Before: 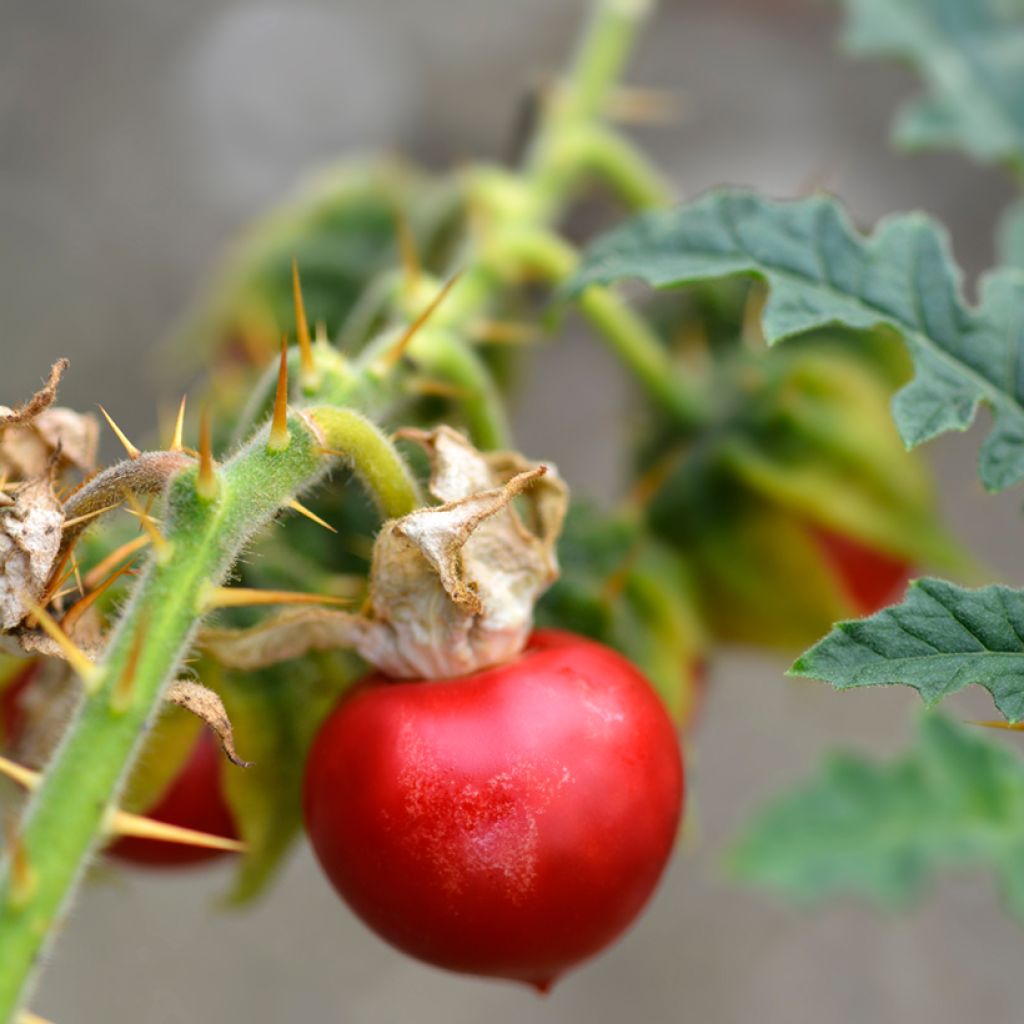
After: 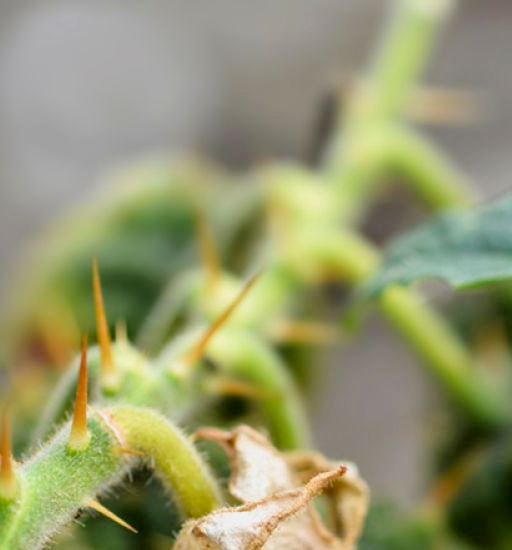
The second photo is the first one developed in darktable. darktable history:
local contrast: on, module defaults
exposure: exposure 0.297 EV, compensate highlight preservation false
tone equalizer: on, module defaults
filmic rgb: black relative exposure -7.9 EV, white relative exposure 4.12 EV, hardness 4.02, latitude 51.6%, contrast 1.01, shadows ↔ highlights balance 5.5%, add noise in highlights 0.001, color science v3 (2019), use custom middle-gray values true, contrast in highlights soft
crop: left 19.617%, right 30.379%, bottom 46.236%
